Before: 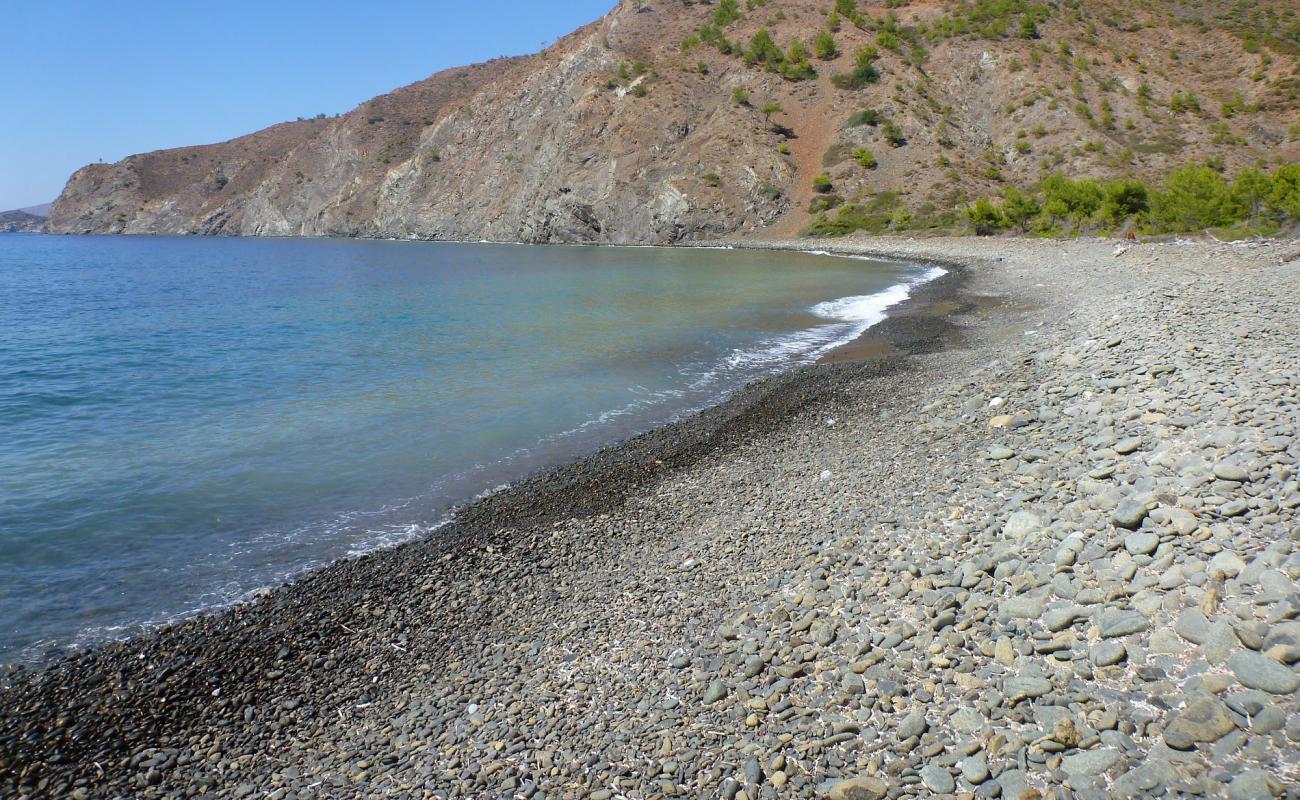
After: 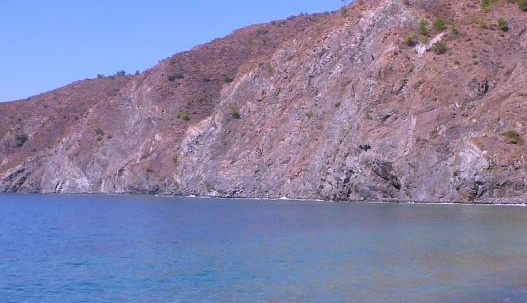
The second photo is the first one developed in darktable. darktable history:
tone equalizer: on, module defaults
color correction: highlights a* 15.46, highlights b* -20.56
crop: left 15.452%, top 5.459%, right 43.956%, bottom 56.62%
velvia: strength 15%
